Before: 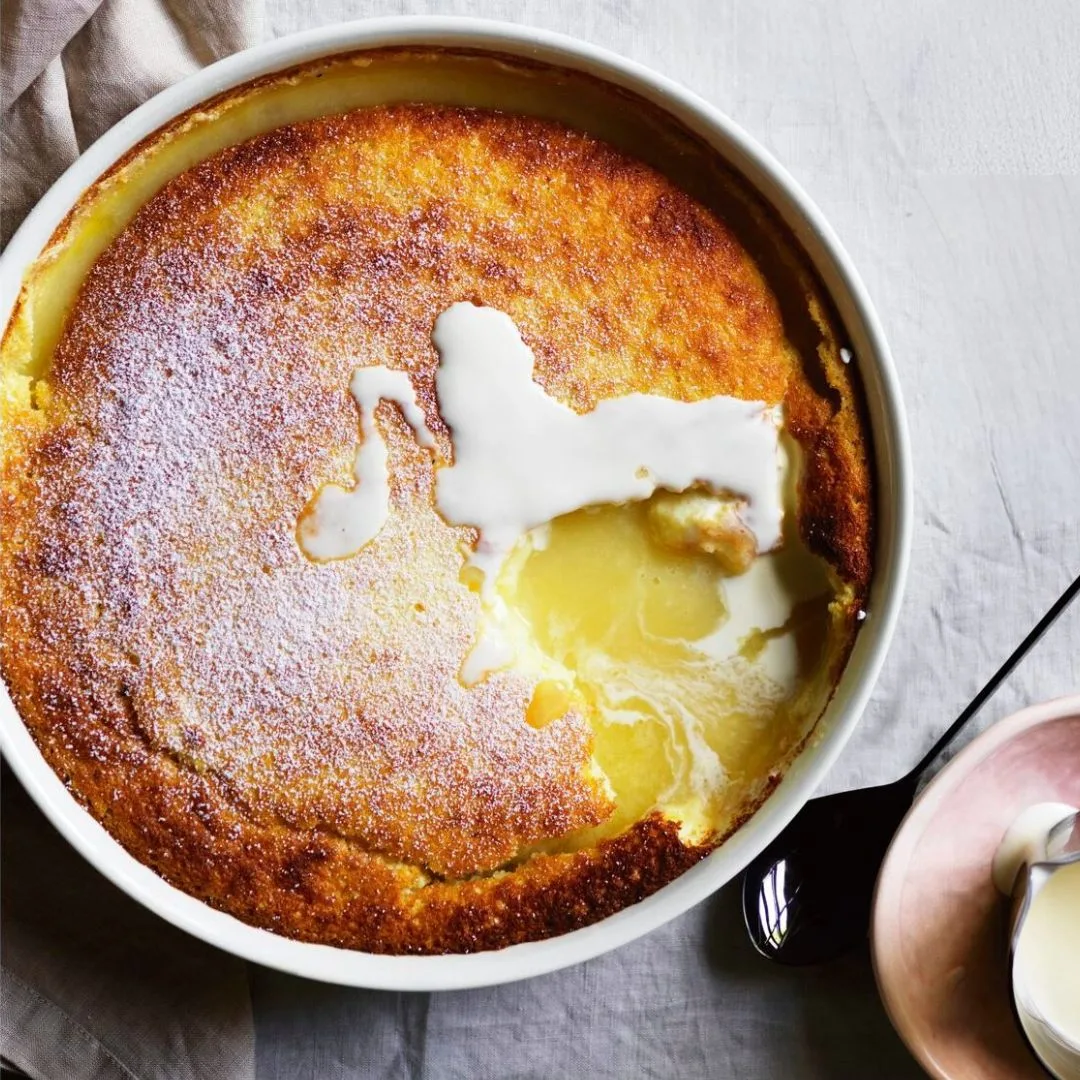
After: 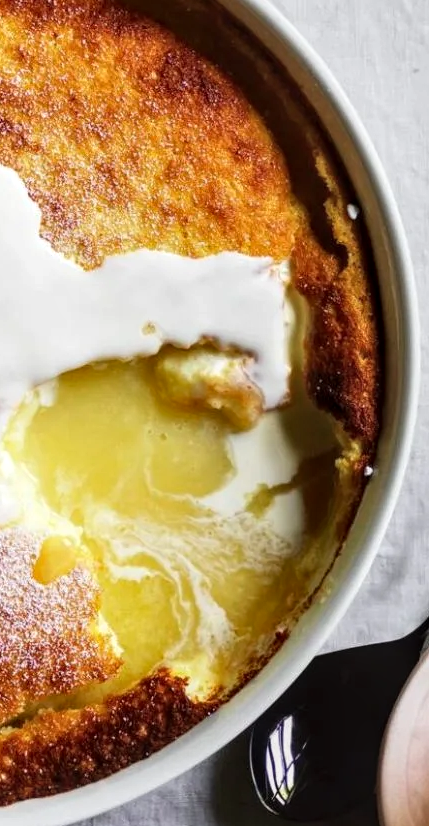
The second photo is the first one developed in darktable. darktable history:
local contrast: detail 130%
crop: left 45.721%, top 13.393%, right 14.118%, bottom 10.01%
